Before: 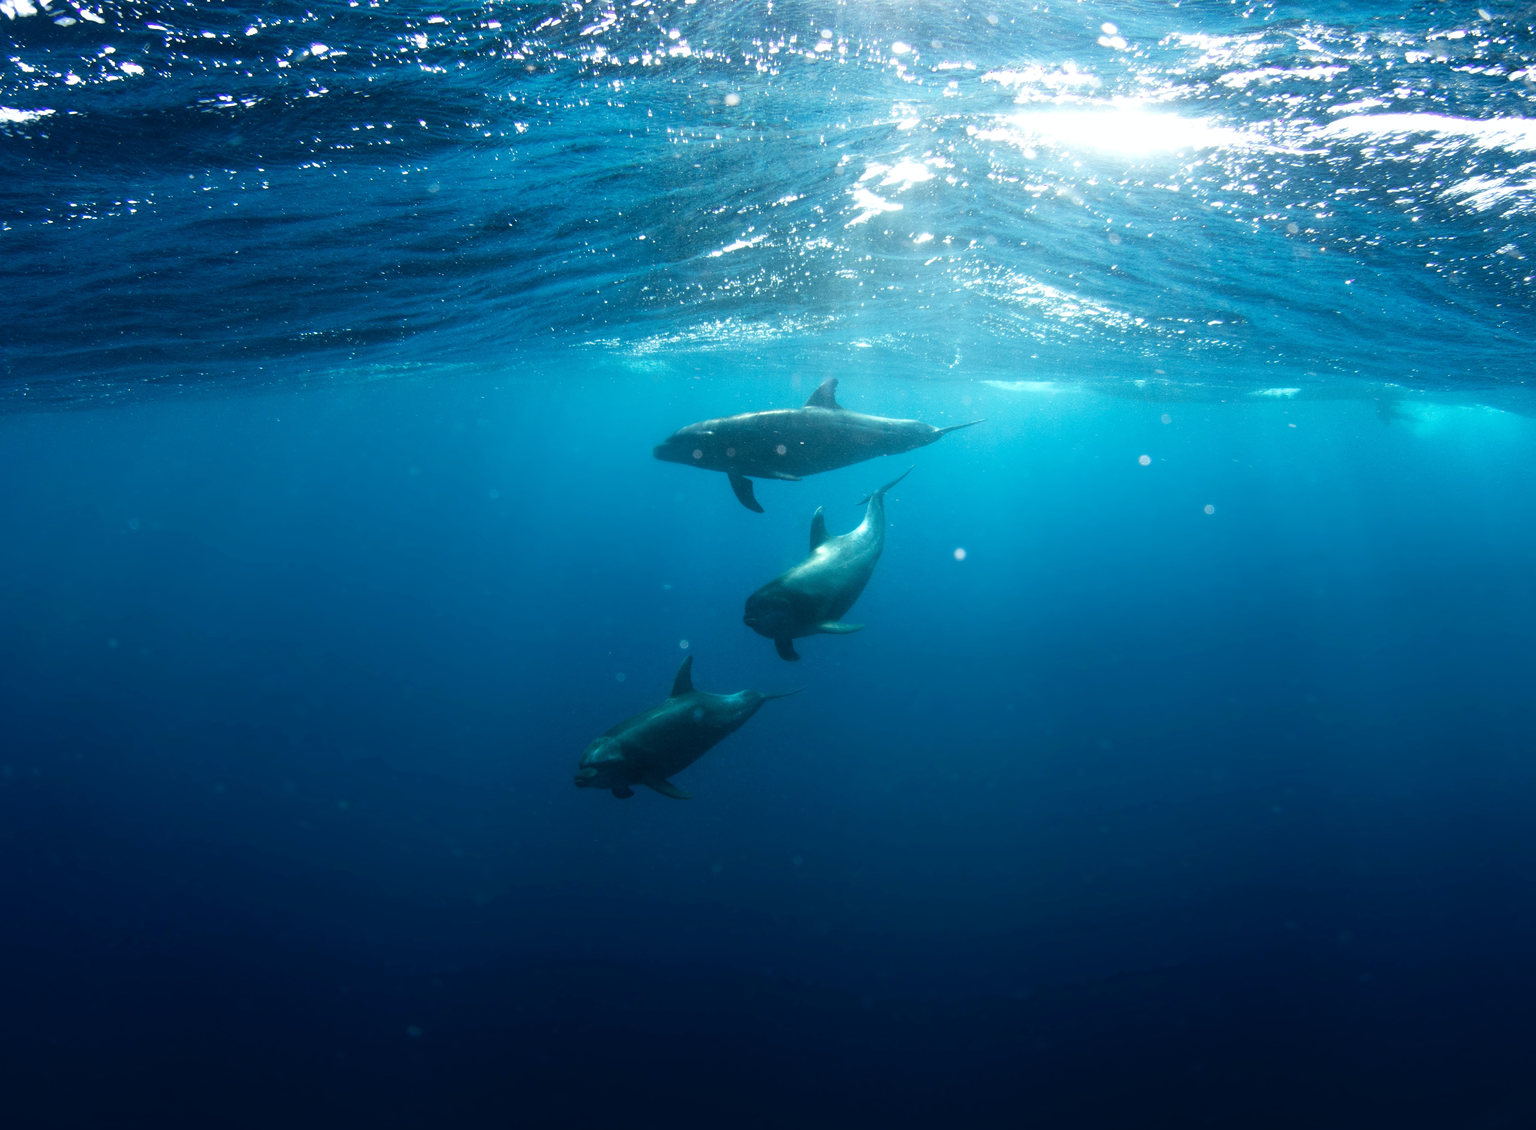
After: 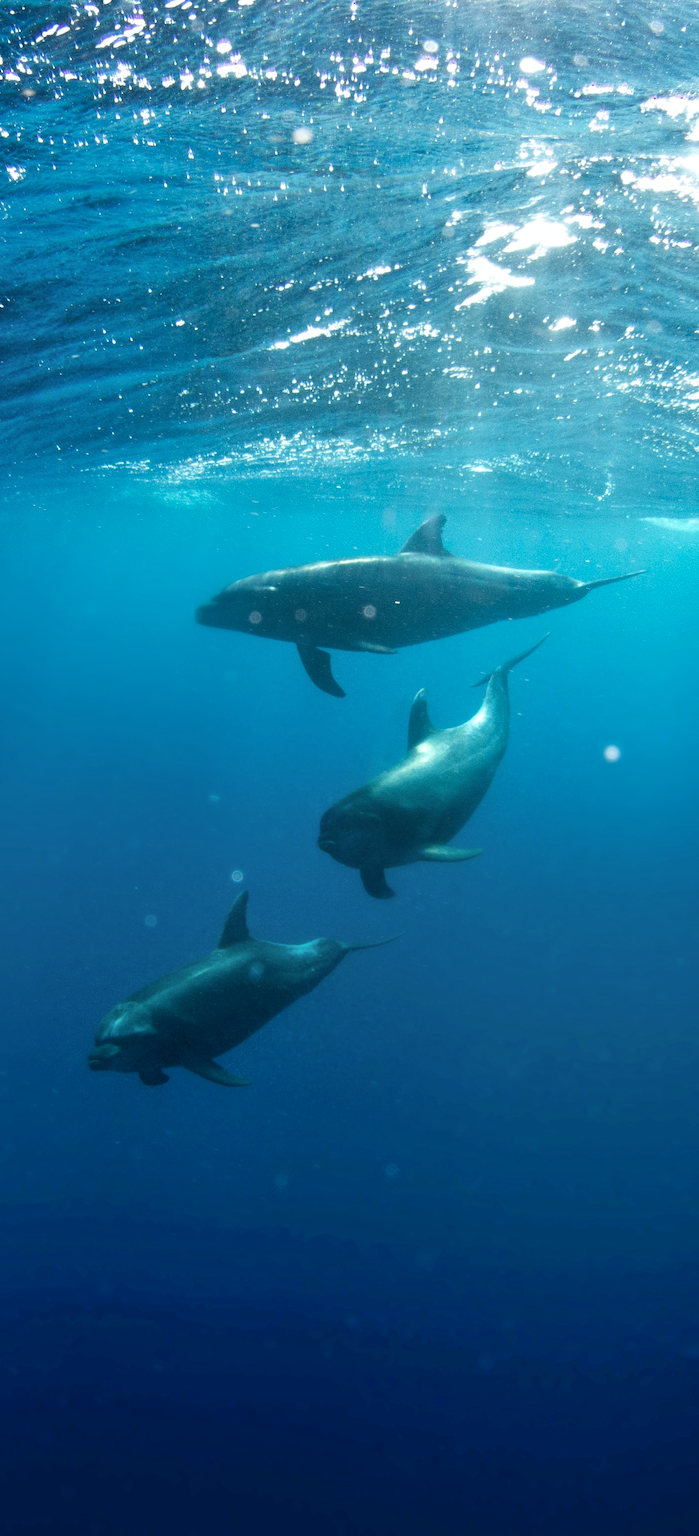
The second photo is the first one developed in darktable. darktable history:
crop: left 33.194%, right 33.3%
shadows and highlights: low approximation 0.01, soften with gaussian
